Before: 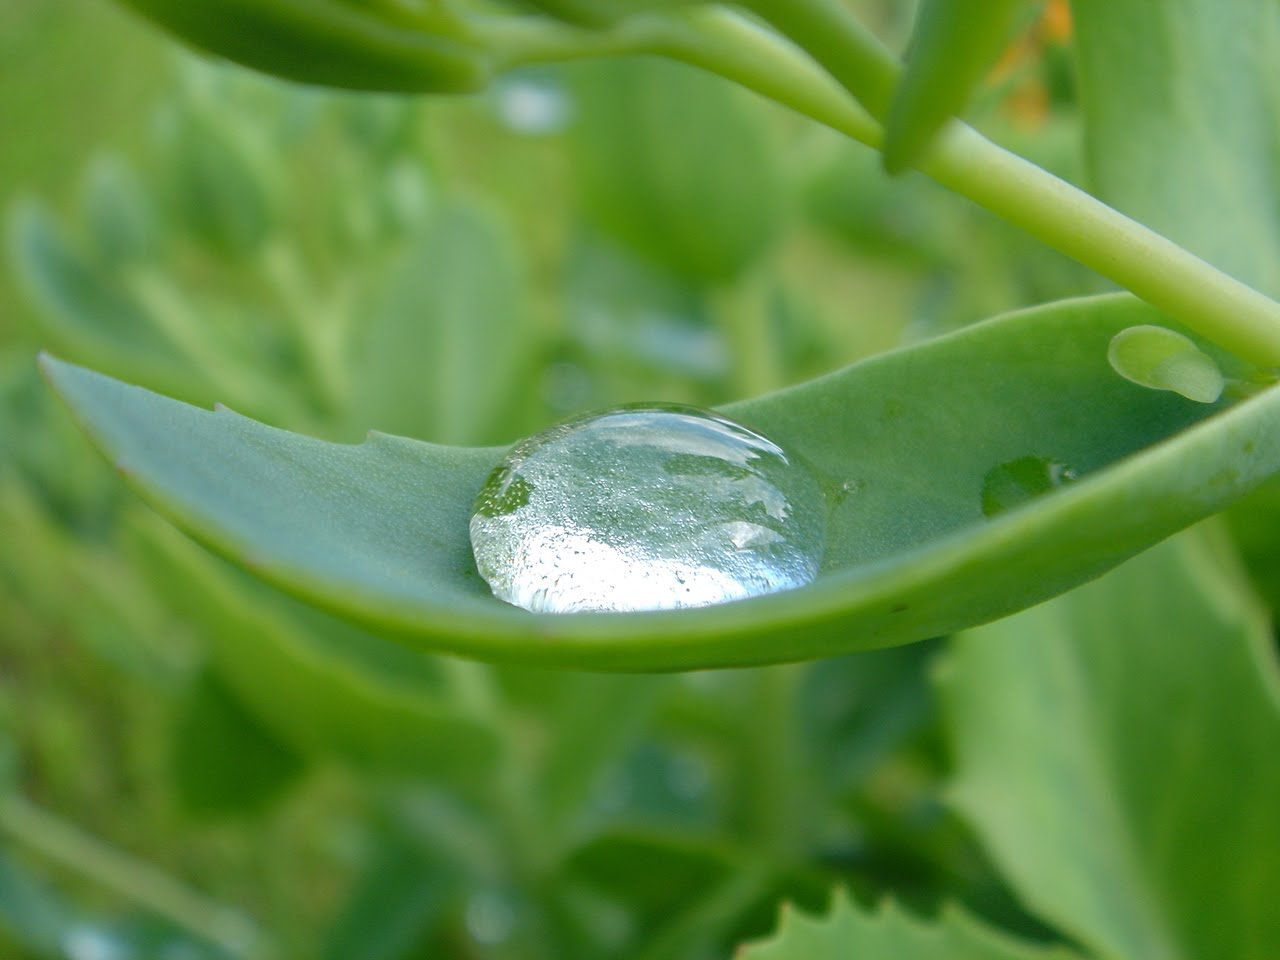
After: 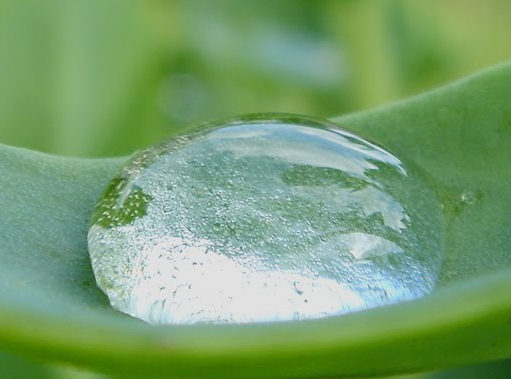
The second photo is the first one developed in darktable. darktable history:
filmic rgb: black relative exposure -7.65 EV, white relative exposure 4.56 EV, threshold 3.02 EV, hardness 3.61, contrast 1.251, color science v6 (2022), enable highlight reconstruction true
crop: left 29.867%, top 30.174%, right 30.194%, bottom 30.284%
